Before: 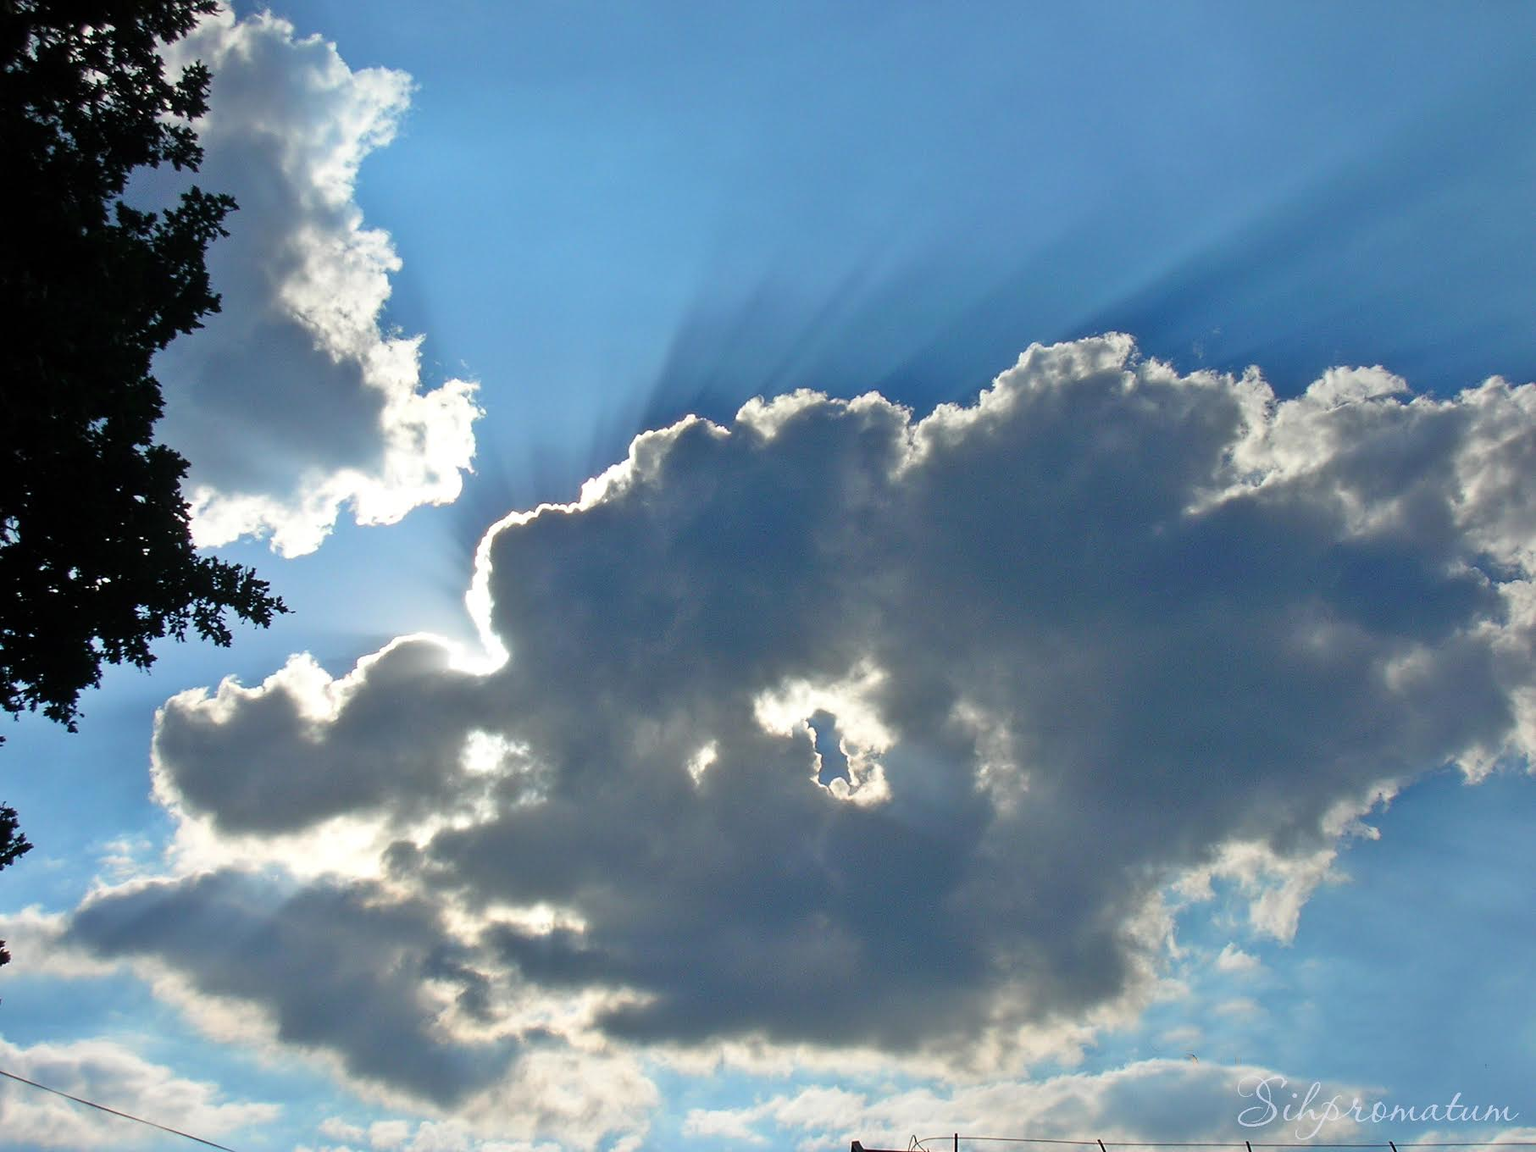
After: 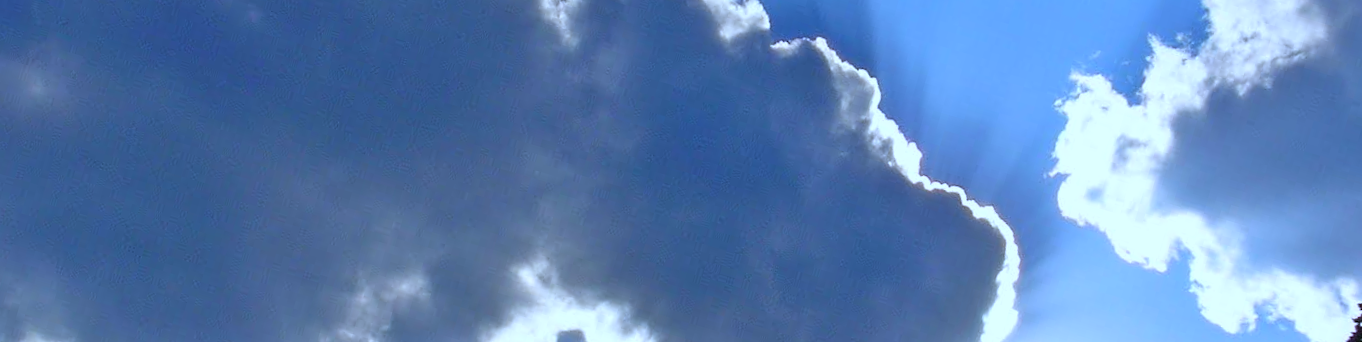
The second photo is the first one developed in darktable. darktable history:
white balance: red 0.871, blue 1.249
crop and rotate: angle 16.12°, top 30.835%, bottom 35.653%
